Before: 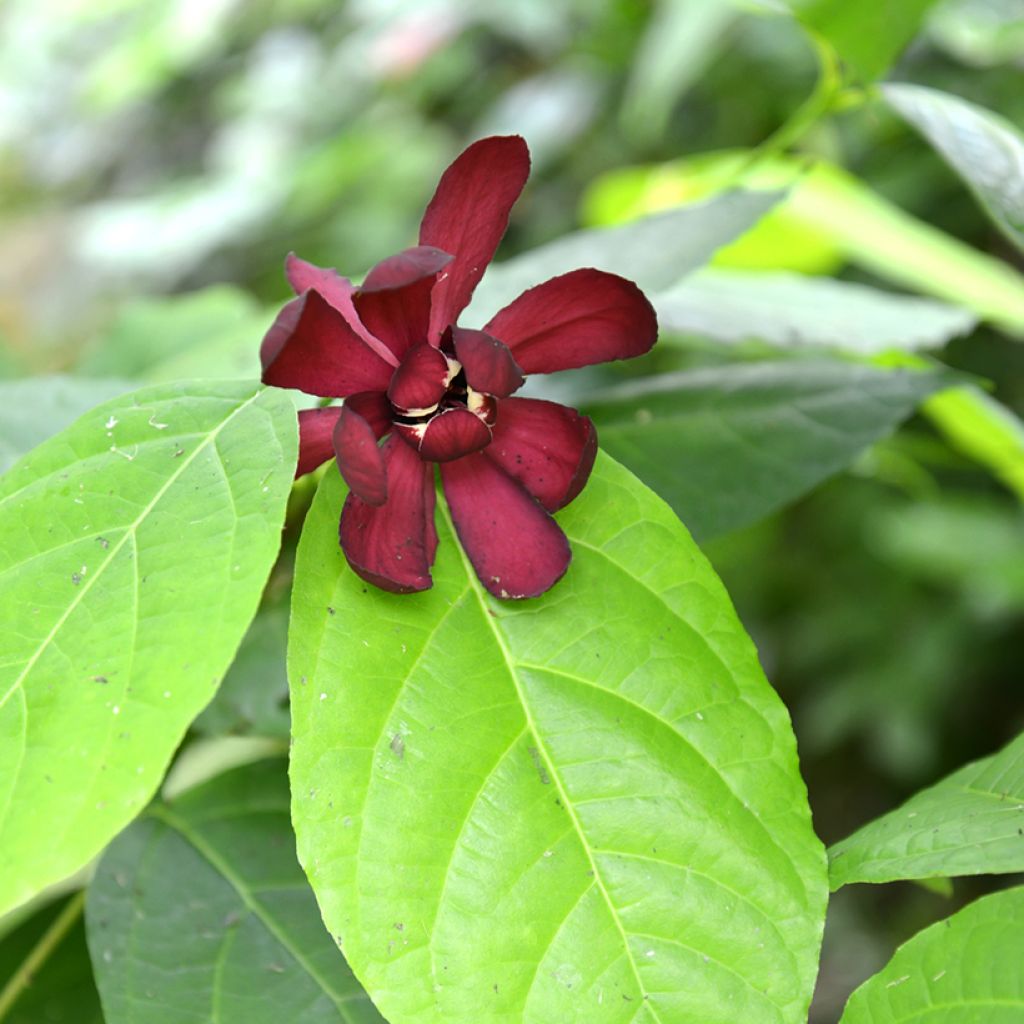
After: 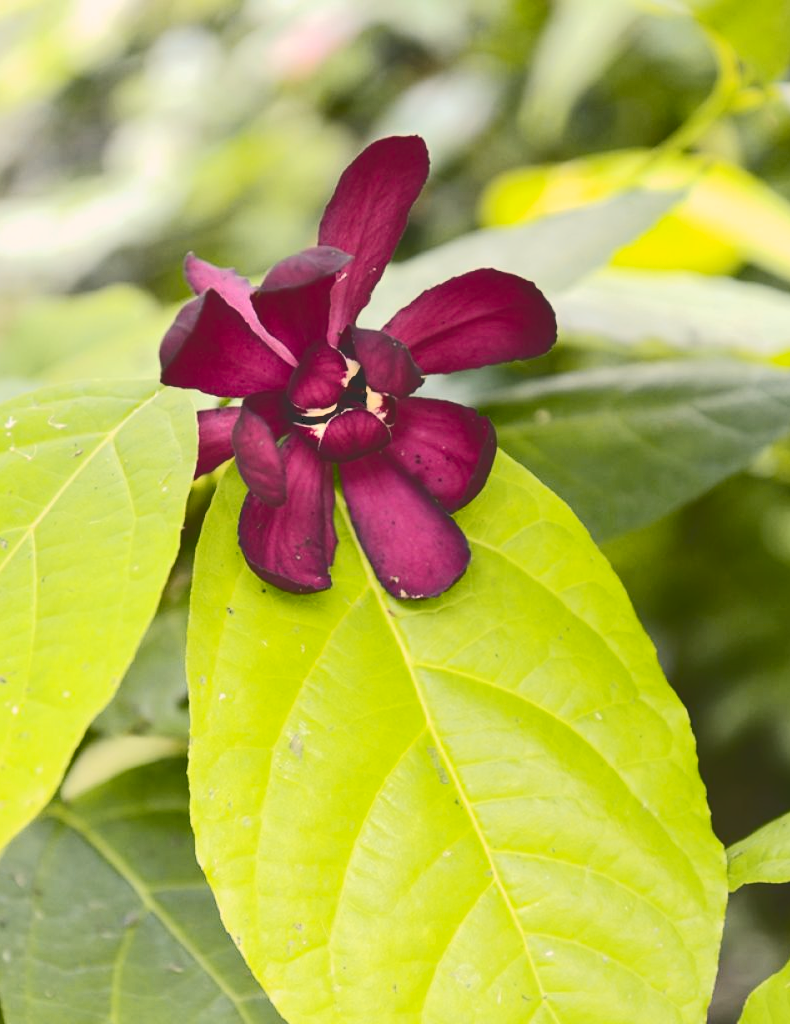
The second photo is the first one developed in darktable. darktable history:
crop: left 9.895%, right 12.889%
tone curve: curves: ch0 [(0, 0) (0.003, 0.19) (0.011, 0.192) (0.025, 0.192) (0.044, 0.194) (0.069, 0.196) (0.1, 0.197) (0.136, 0.198) (0.177, 0.216) (0.224, 0.236) (0.277, 0.269) (0.335, 0.331) (0.399, 0.418) (0.468, 0.515) (0.543, 0.621) (0.623, 0.725) (0.709, 0.804) (0.801, 0.859) (0.898, 0.913) (1, 1)], color space Lab, independent channels, preserve colors none
exposure: compensate exposure bias true, compensate highlight preservation false
color balance rgb: highlights gain › chroma 3.018%, highlights gain › hue 60.01°, perceptual saturation grading › global saturation -0.378%, hue shift -12.09°, perceptual brilliance grading › global brilliance 2.061%, perceptual brilliance grading › highlights -3.937%
